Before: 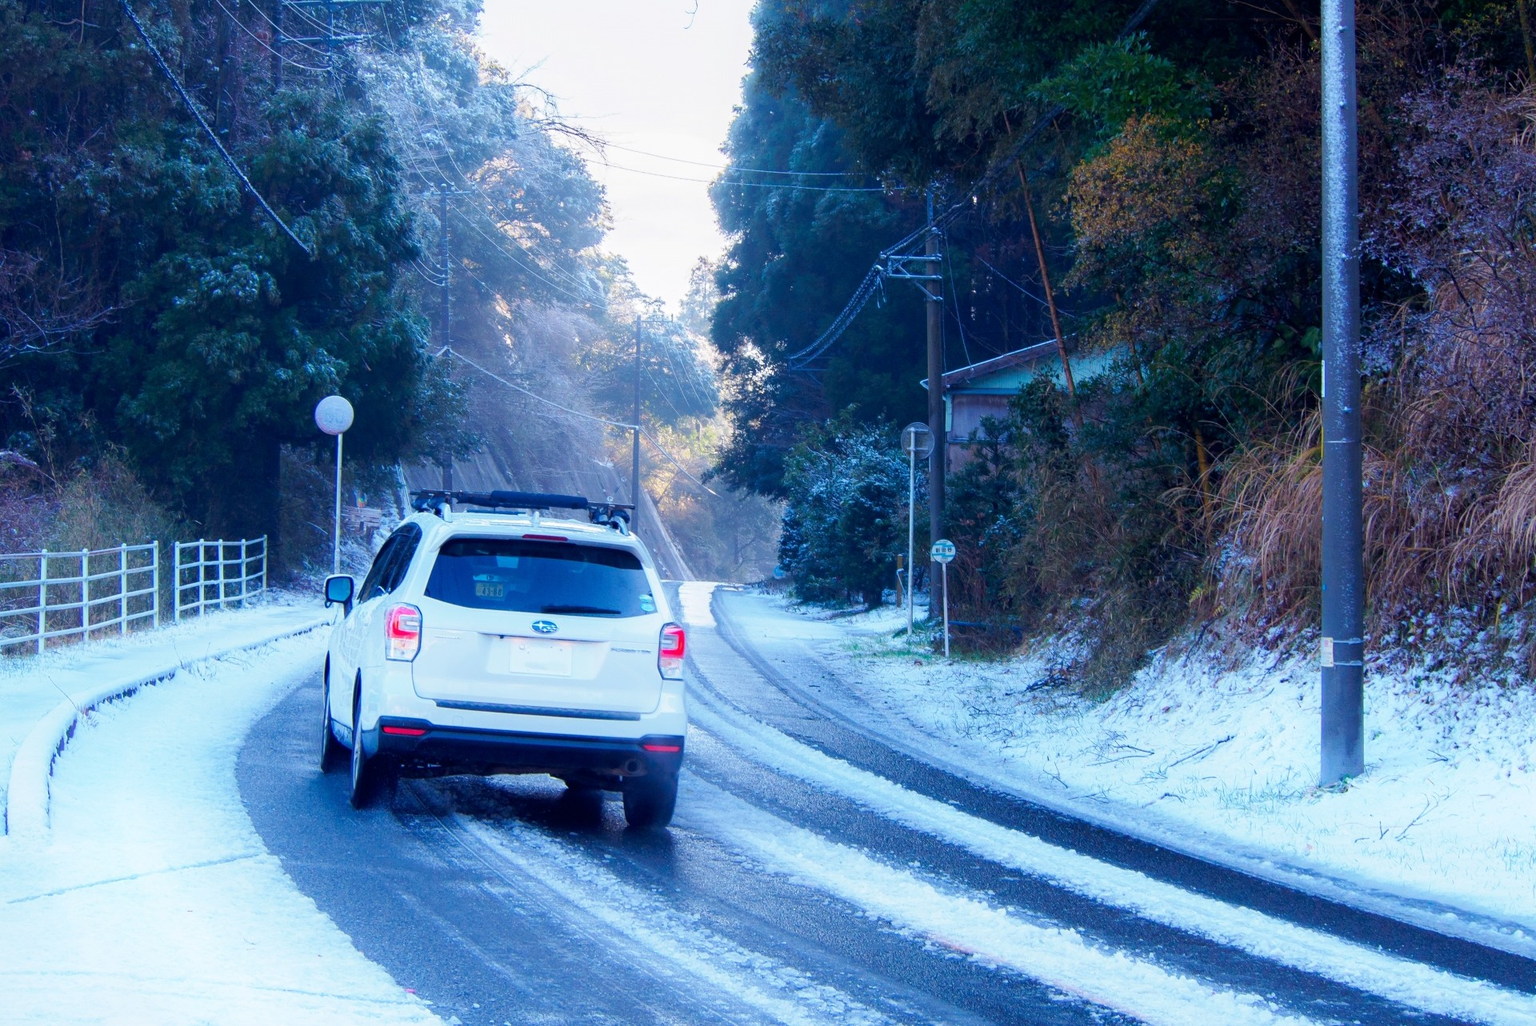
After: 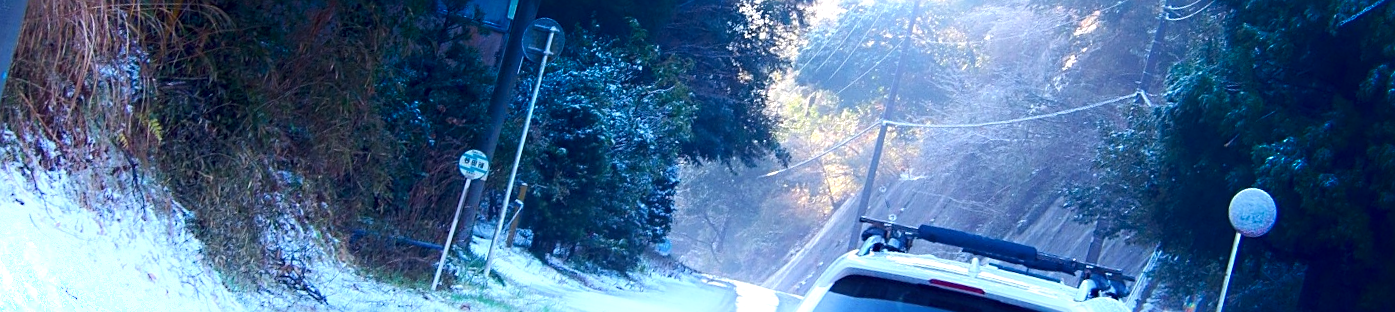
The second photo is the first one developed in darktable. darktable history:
exposure: exposure 0.367 EV, compensate highlight preservation false
shadows and highlights: shadows -90, highlights 90, soften with gaussian
crop and rotate: angle 16.12°, top 30.835%, bottom 35.653%
sharpen: on, module defaults
local contrast: mode bilateral grid, contrast 20, coarseness 50, detail 120%, midtone range 0.2
